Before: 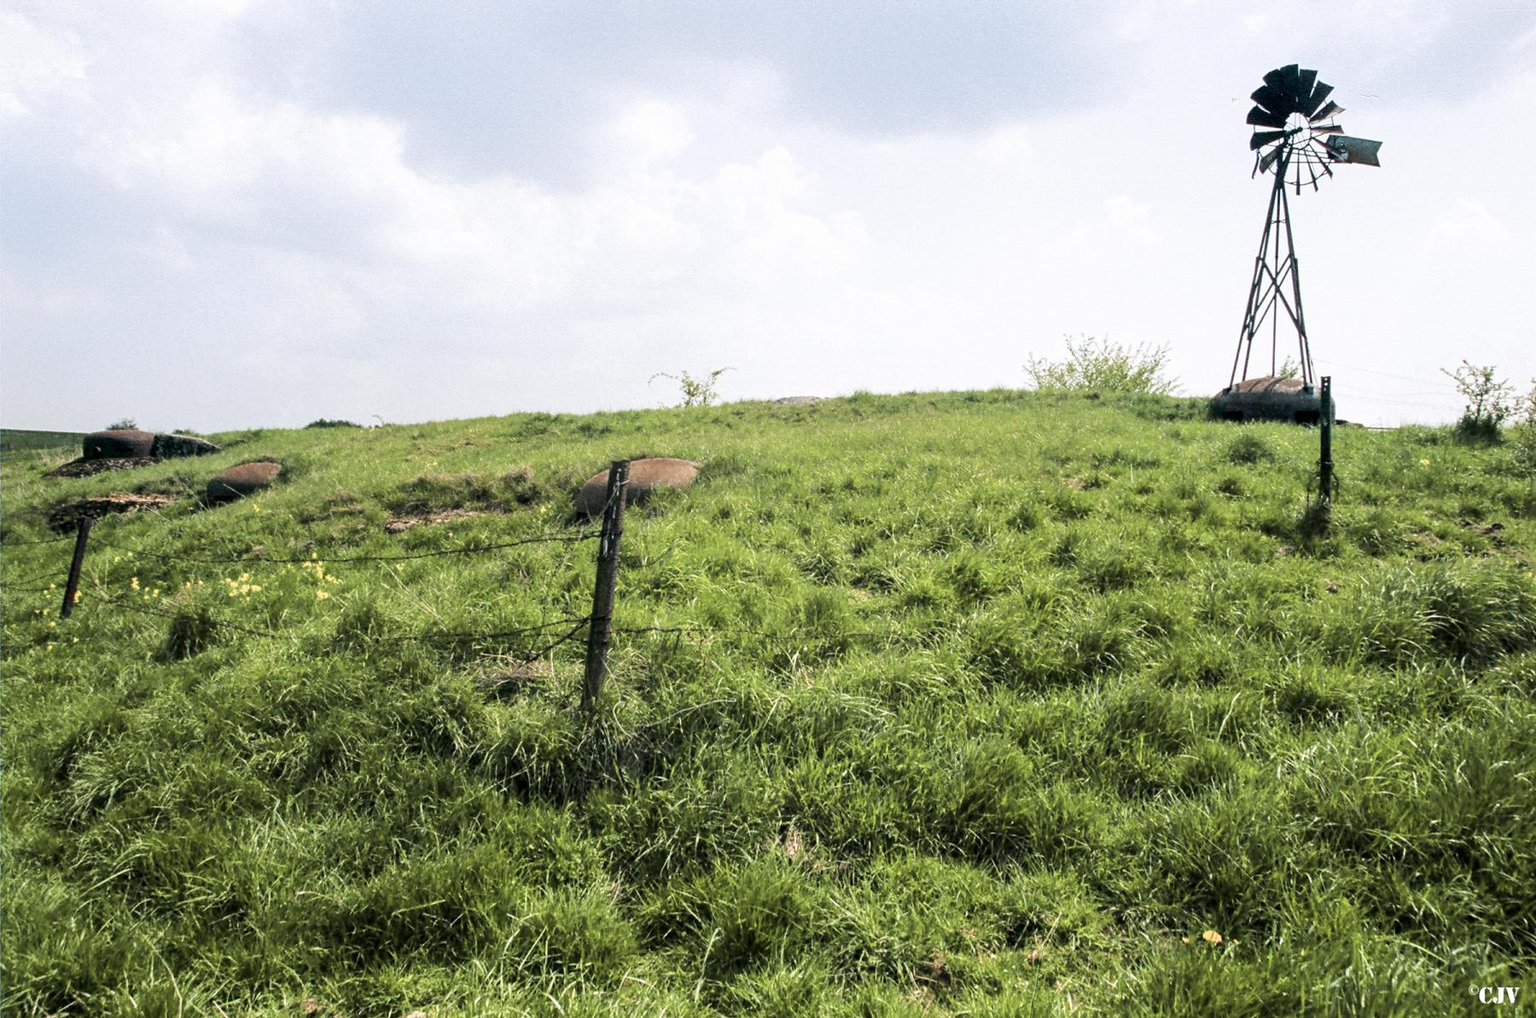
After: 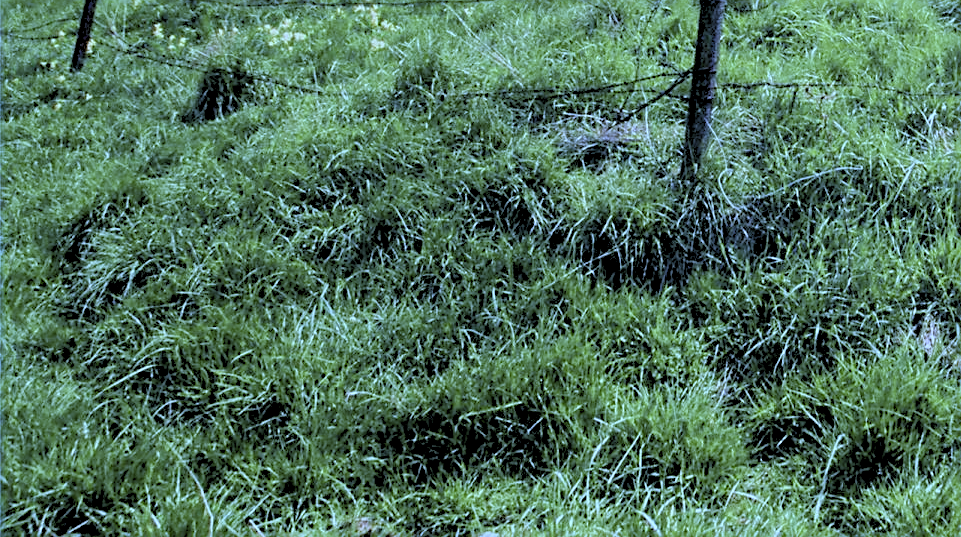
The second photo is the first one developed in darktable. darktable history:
white balance: red 0.766, blue 1.537
rgb levels: preserve colors sum RGB, levels [[0.038, 0.433, 0.934], [0, 0.5, 1], [0, 0.5, 1]]
sharpen: on, module defaults
crop and rotate: top 54.778%, right 46.61%, bottom 0.159%
